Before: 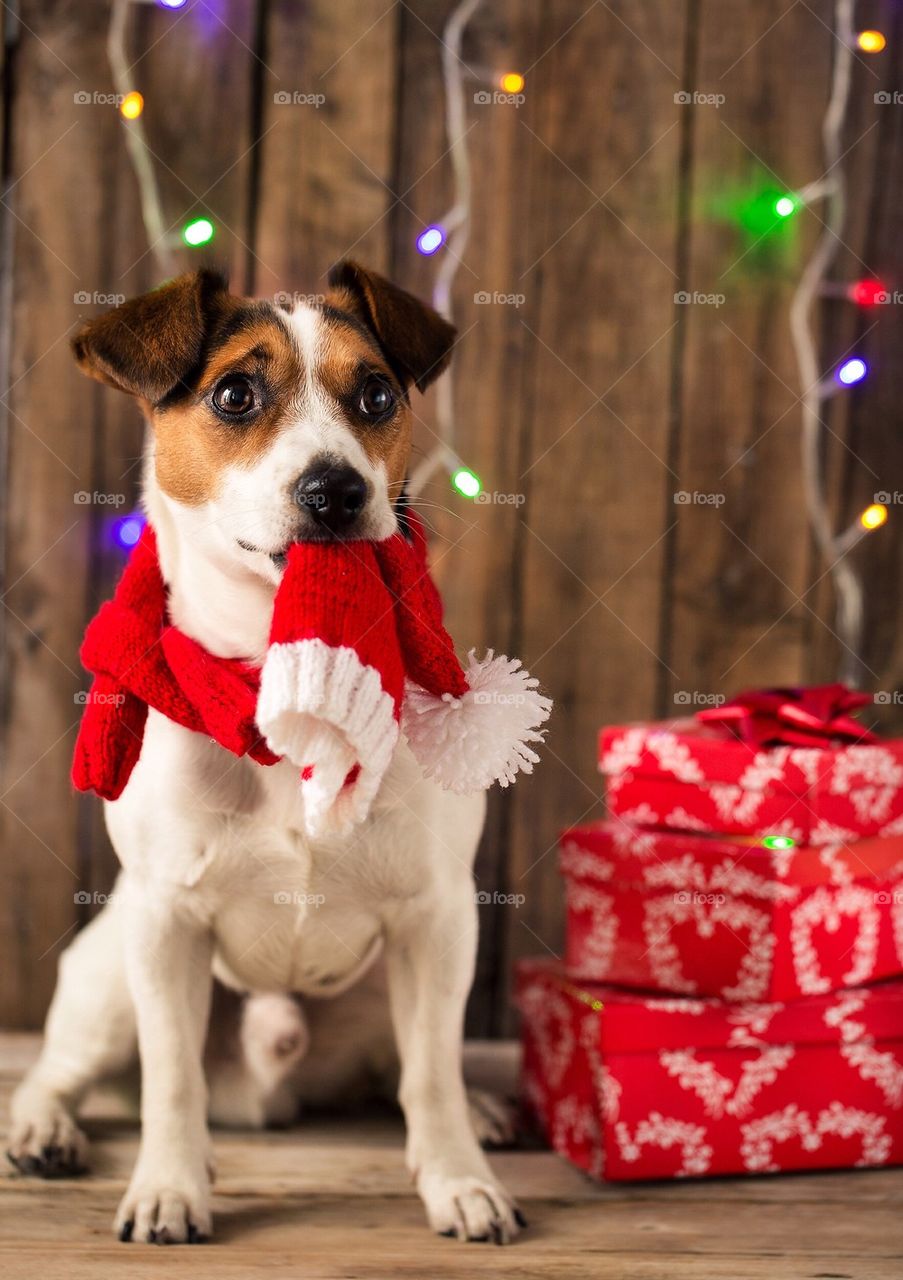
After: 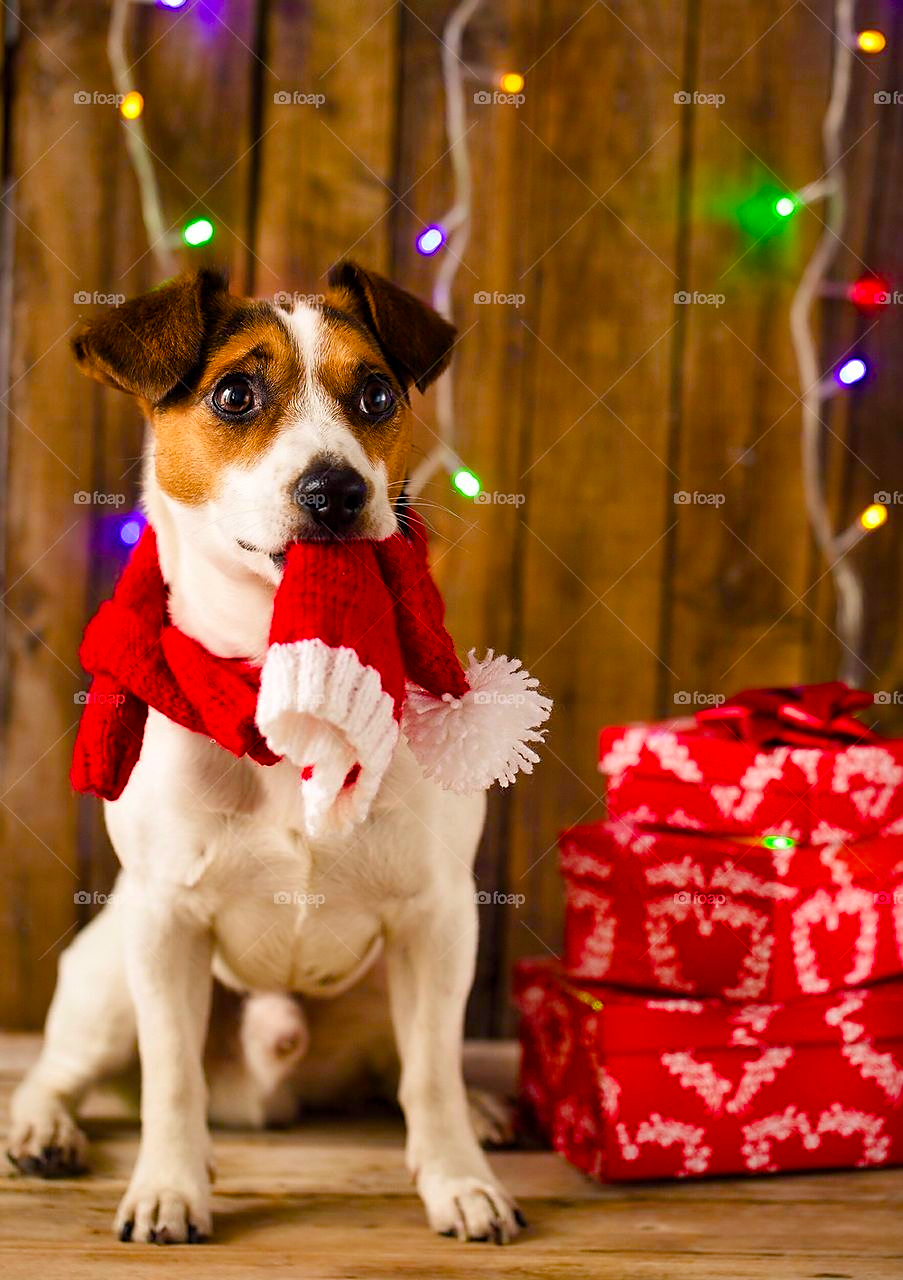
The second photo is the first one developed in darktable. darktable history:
tone equalizer: on, module defaults
color balance rgb: linear chroma grading › global chroma 18.9%, perceptual saturation grading › global saturation 20%, perceptual saturation grading › highlights -25%, perceptual saturation grading › shadows 50%, global vibrance 18.93%
sharpen: radius 1.864, amount 0.398, threshold 1.271
